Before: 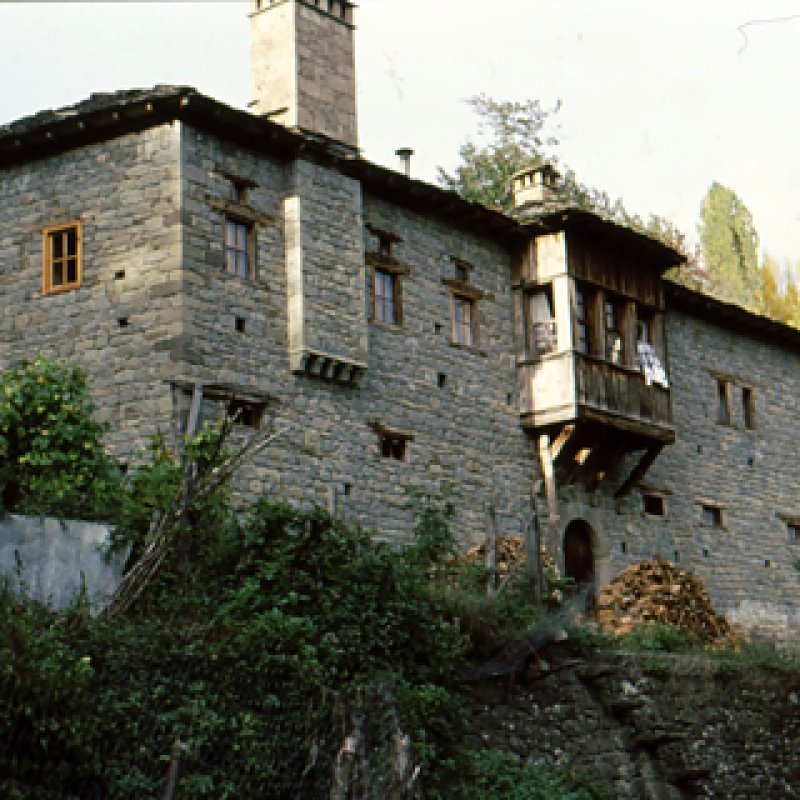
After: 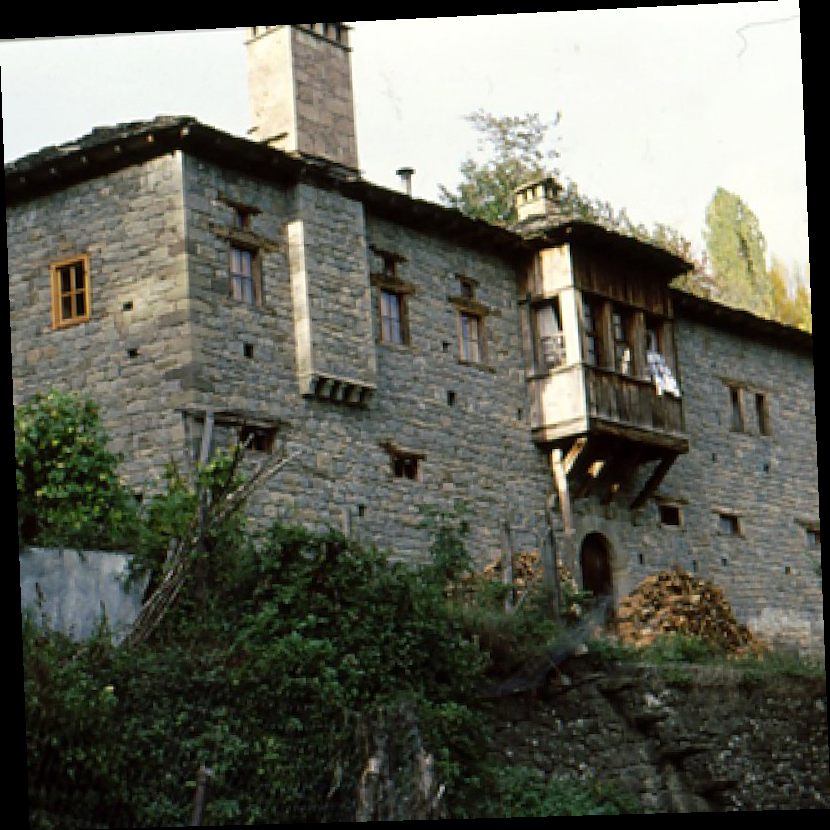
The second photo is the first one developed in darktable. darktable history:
tone equalizer: on, module defaults
rotate and perspective: rotation -2.22°, lens shift (horizontal) -0.022, automatic cropping off
